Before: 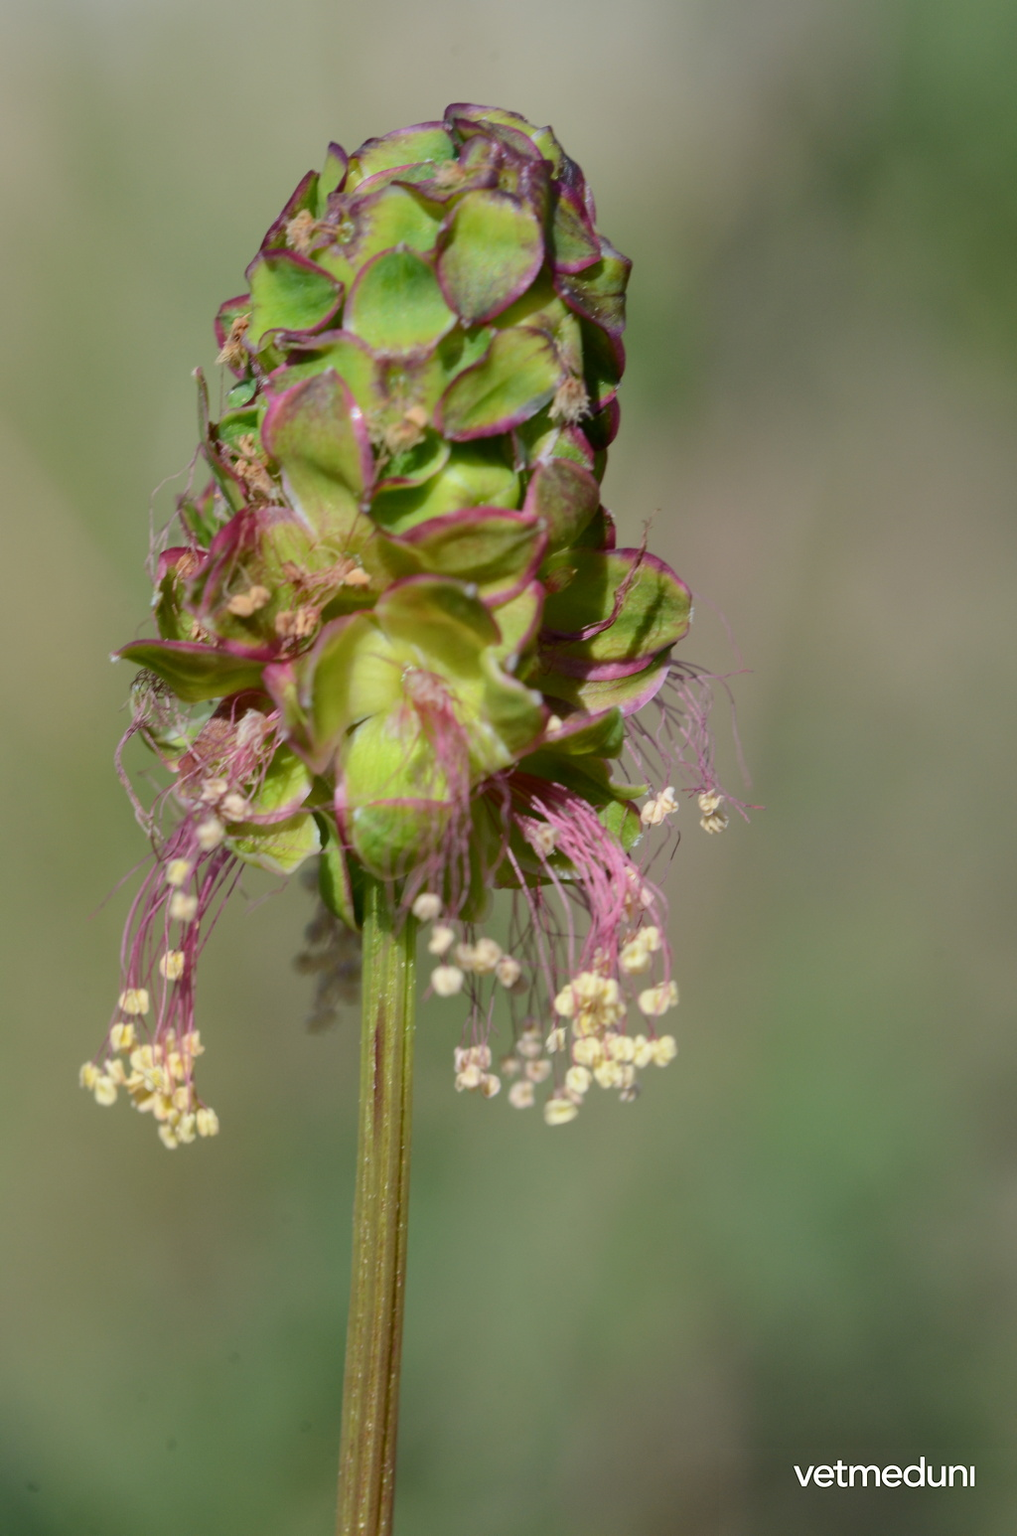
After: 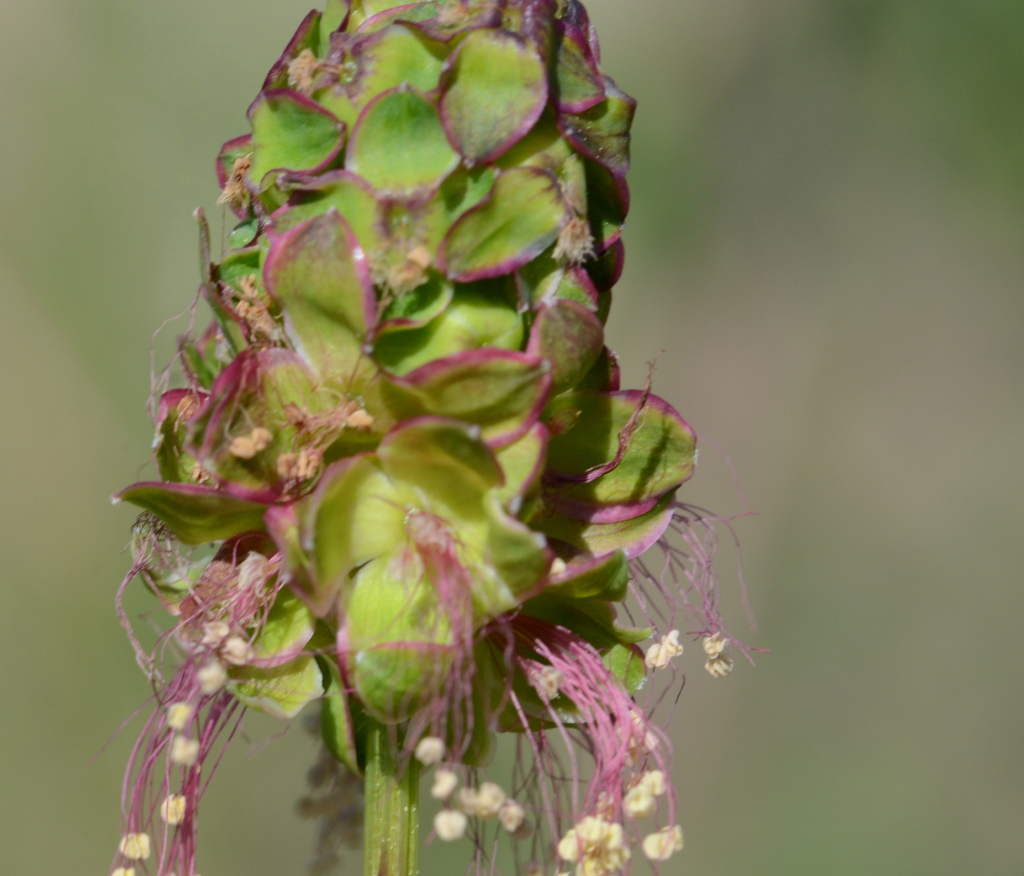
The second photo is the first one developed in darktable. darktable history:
crop and rotate: top 10.522%, bottom 32.803%
tone equalizer: mask exposure compensation -0.507 EV
